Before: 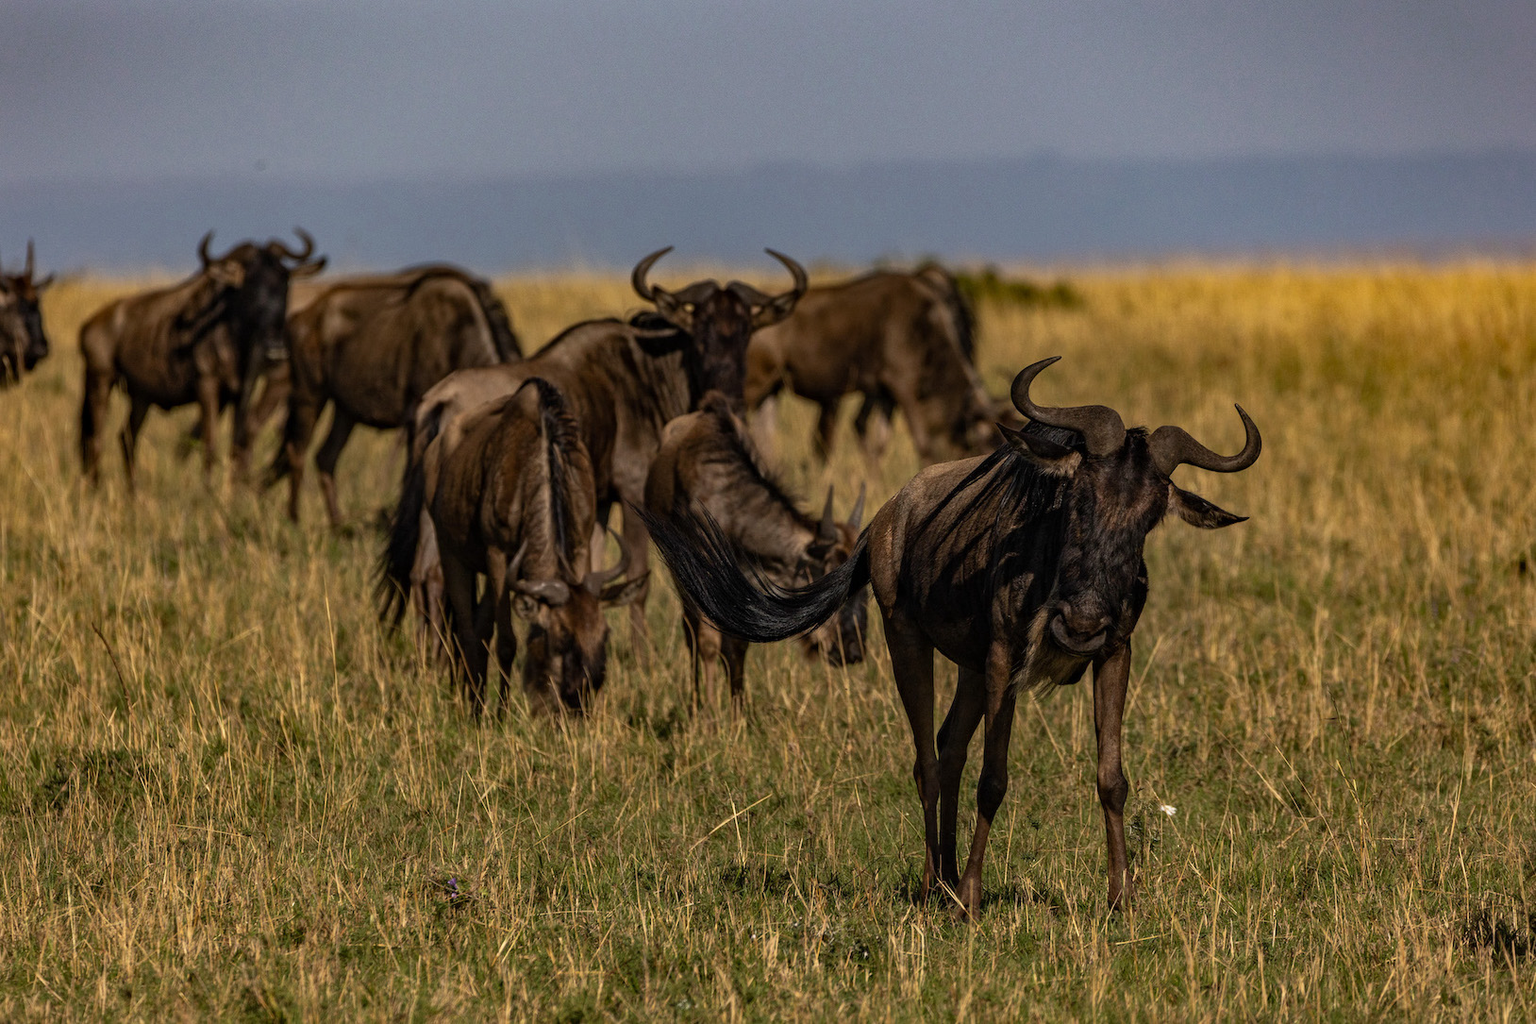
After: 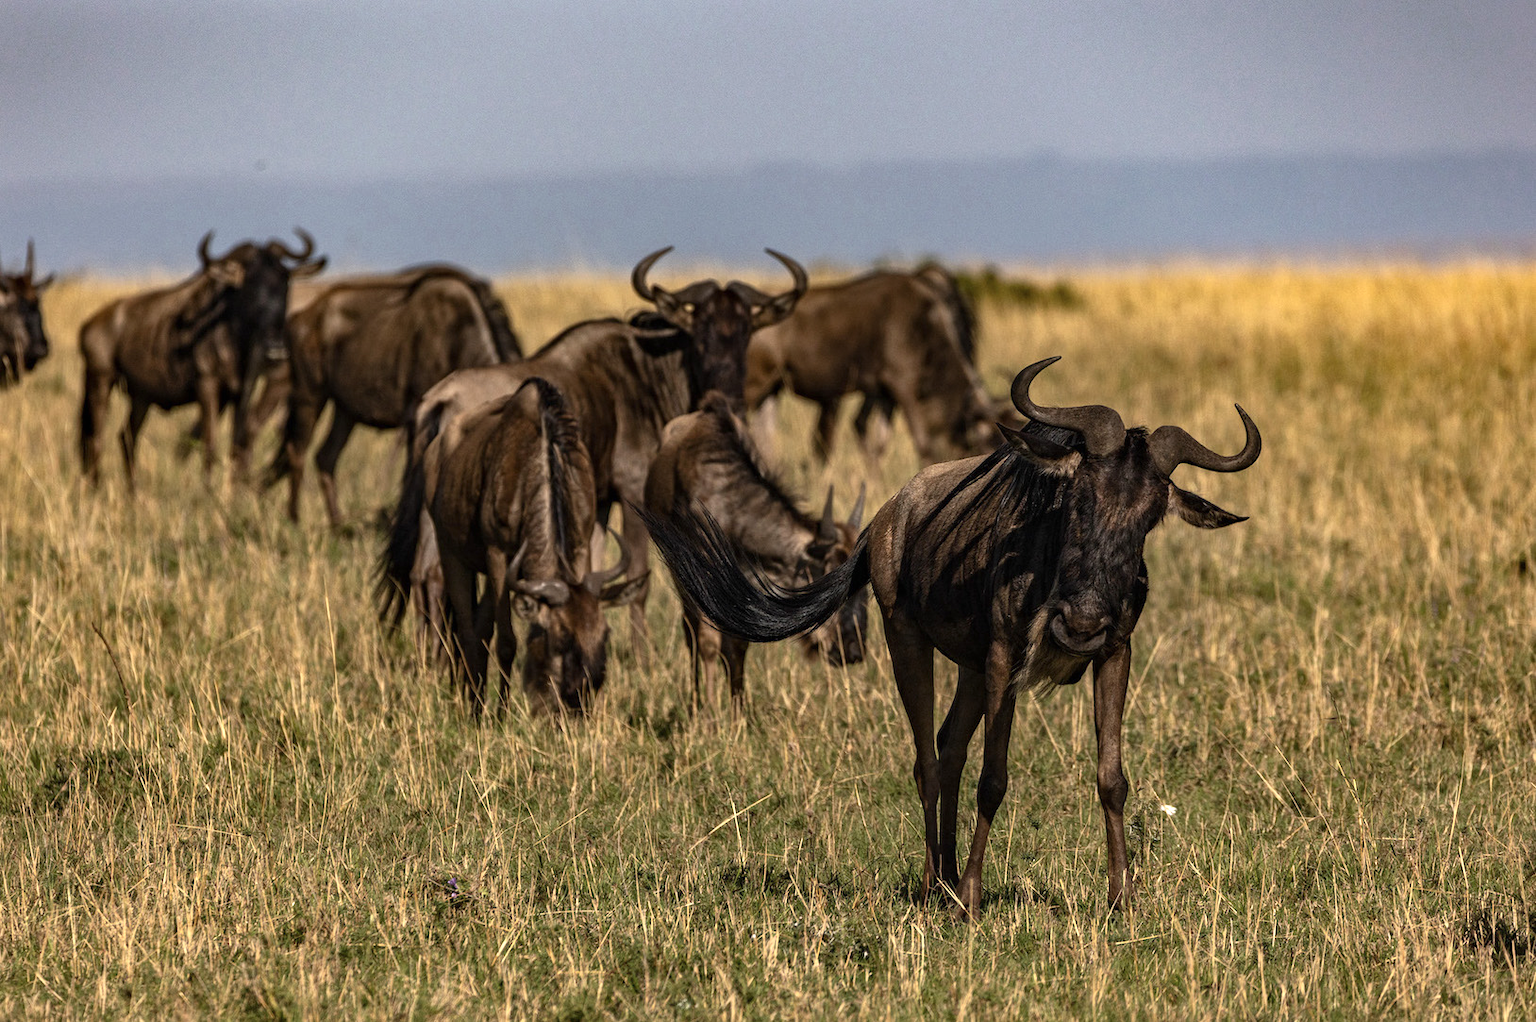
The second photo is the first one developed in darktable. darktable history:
crop: bottom 0.071%
exposure: black level correction 0, exposure 0.7 EV, compensate exposure bias true, compensate highlight preservation false
contrast brightness saturation: contrast 0.11, saturation -0.17
